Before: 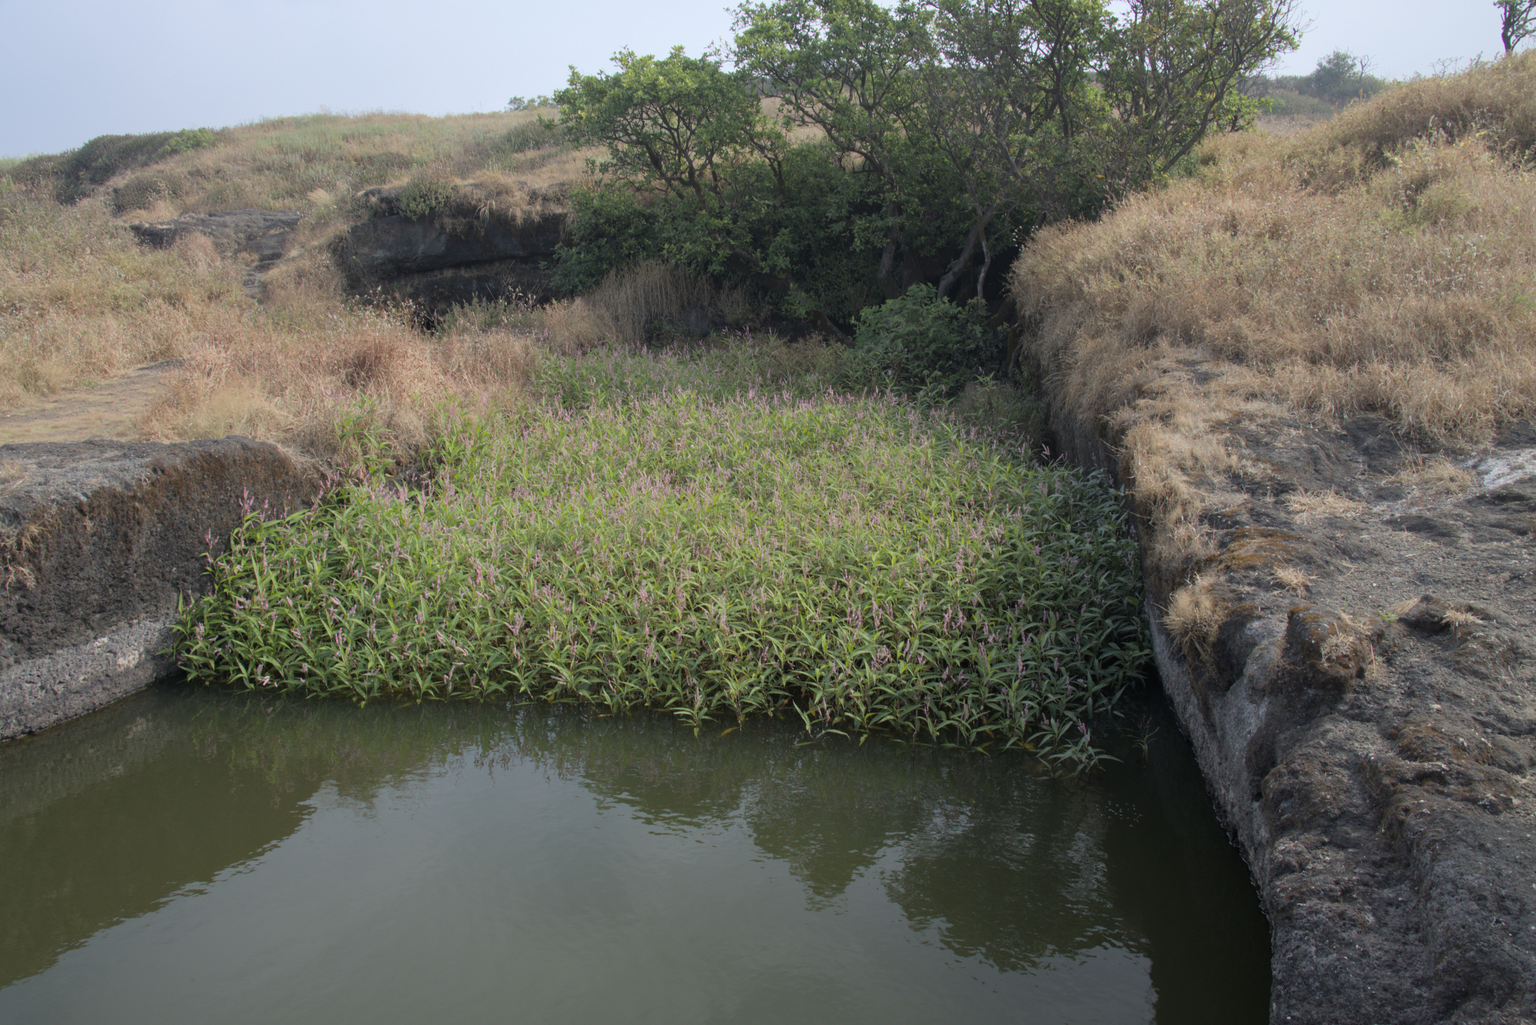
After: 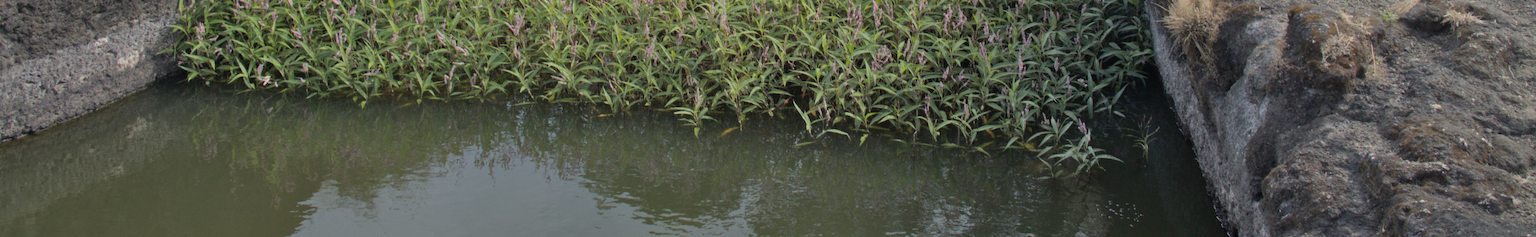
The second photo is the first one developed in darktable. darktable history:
crop and rotate: top 58.595%, bottom 18.241%
shadows and highlights: radius 100.26, shadows 50.68, highlights -64.87, soften with gaussian
